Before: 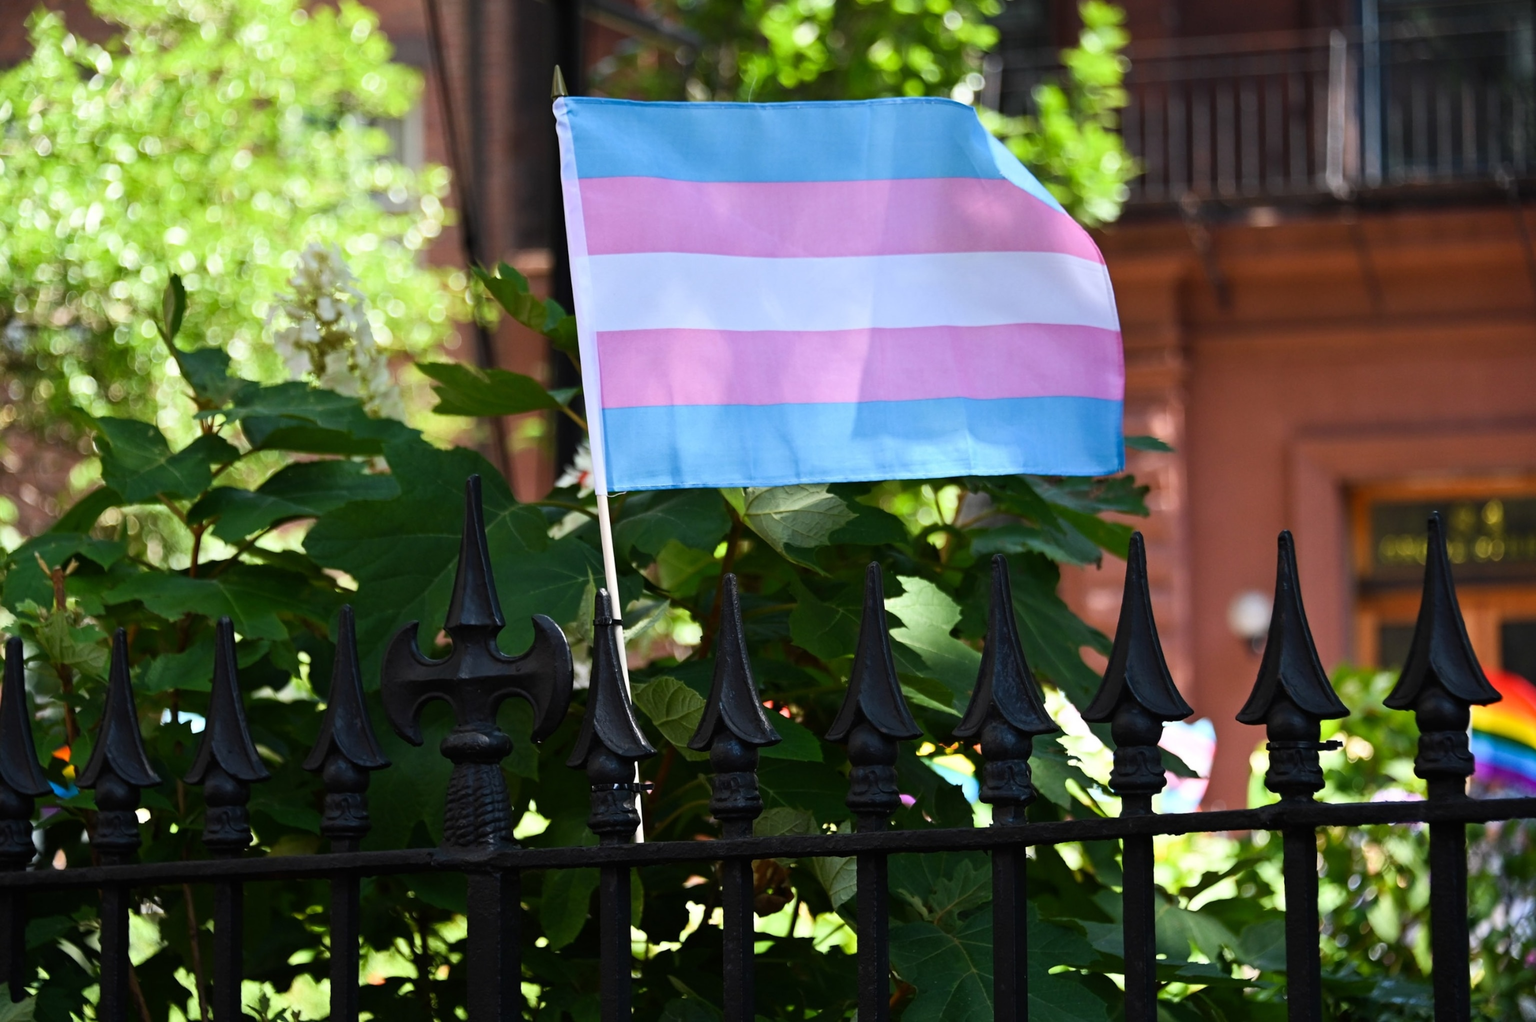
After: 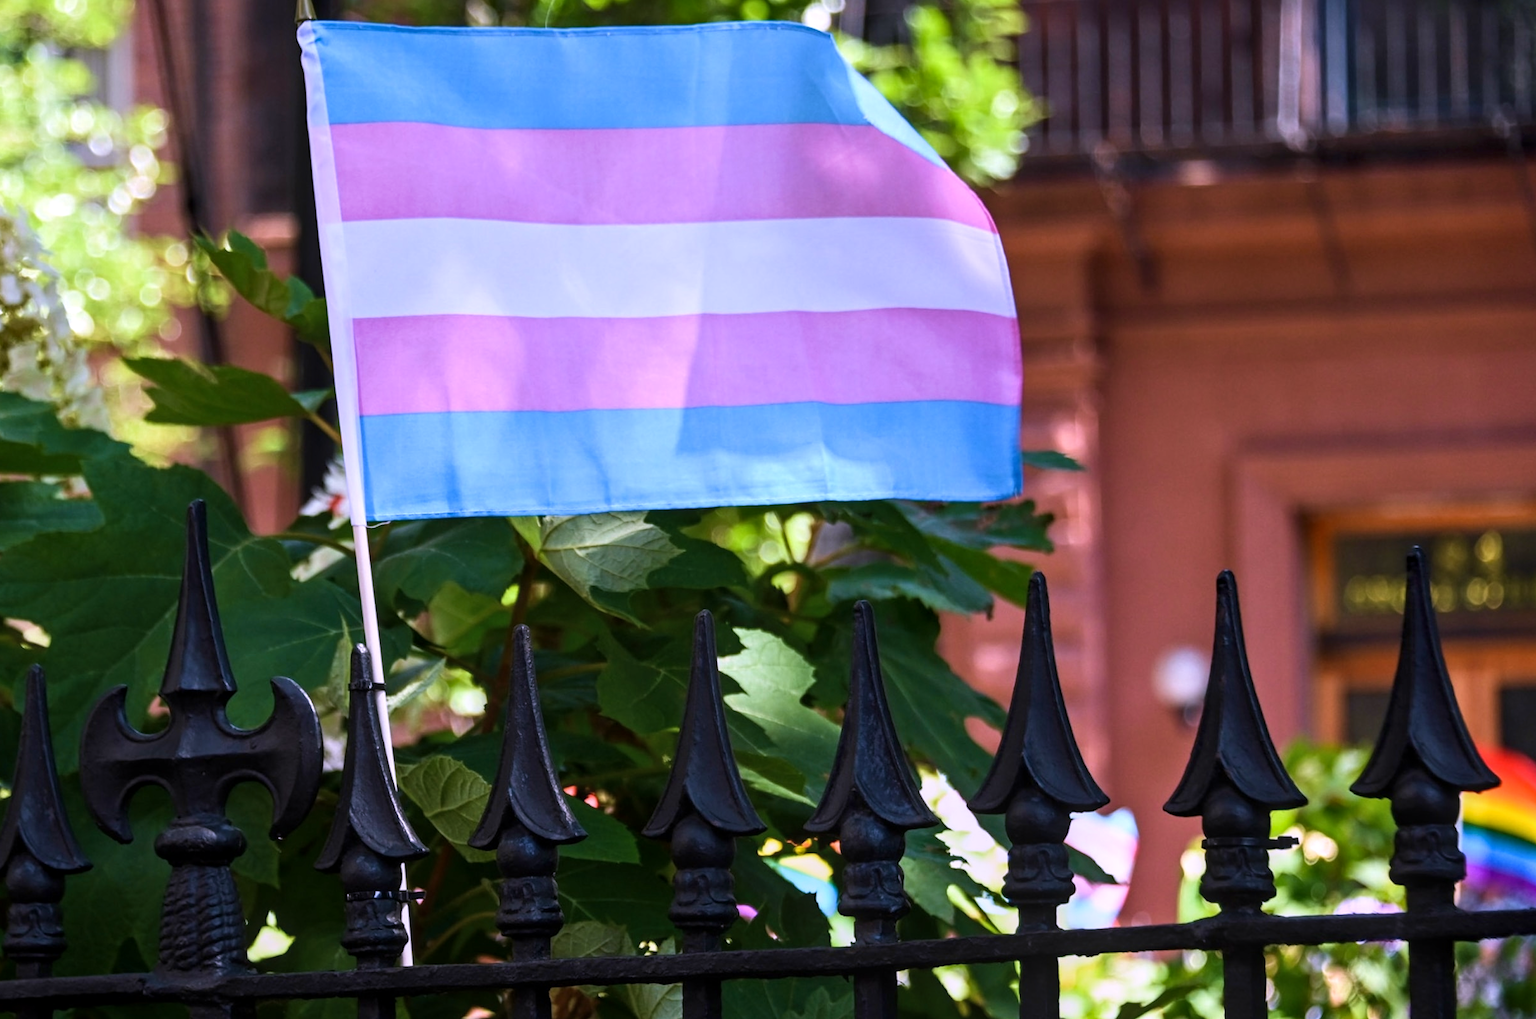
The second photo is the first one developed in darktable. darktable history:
local contrast: on, module defaults
velvia: on, module defaults
white balance: red 1.042, blue 1.17
crop and rotate: left 20.74%, top 7.912%, right 0.375%, bottom 13.378%
